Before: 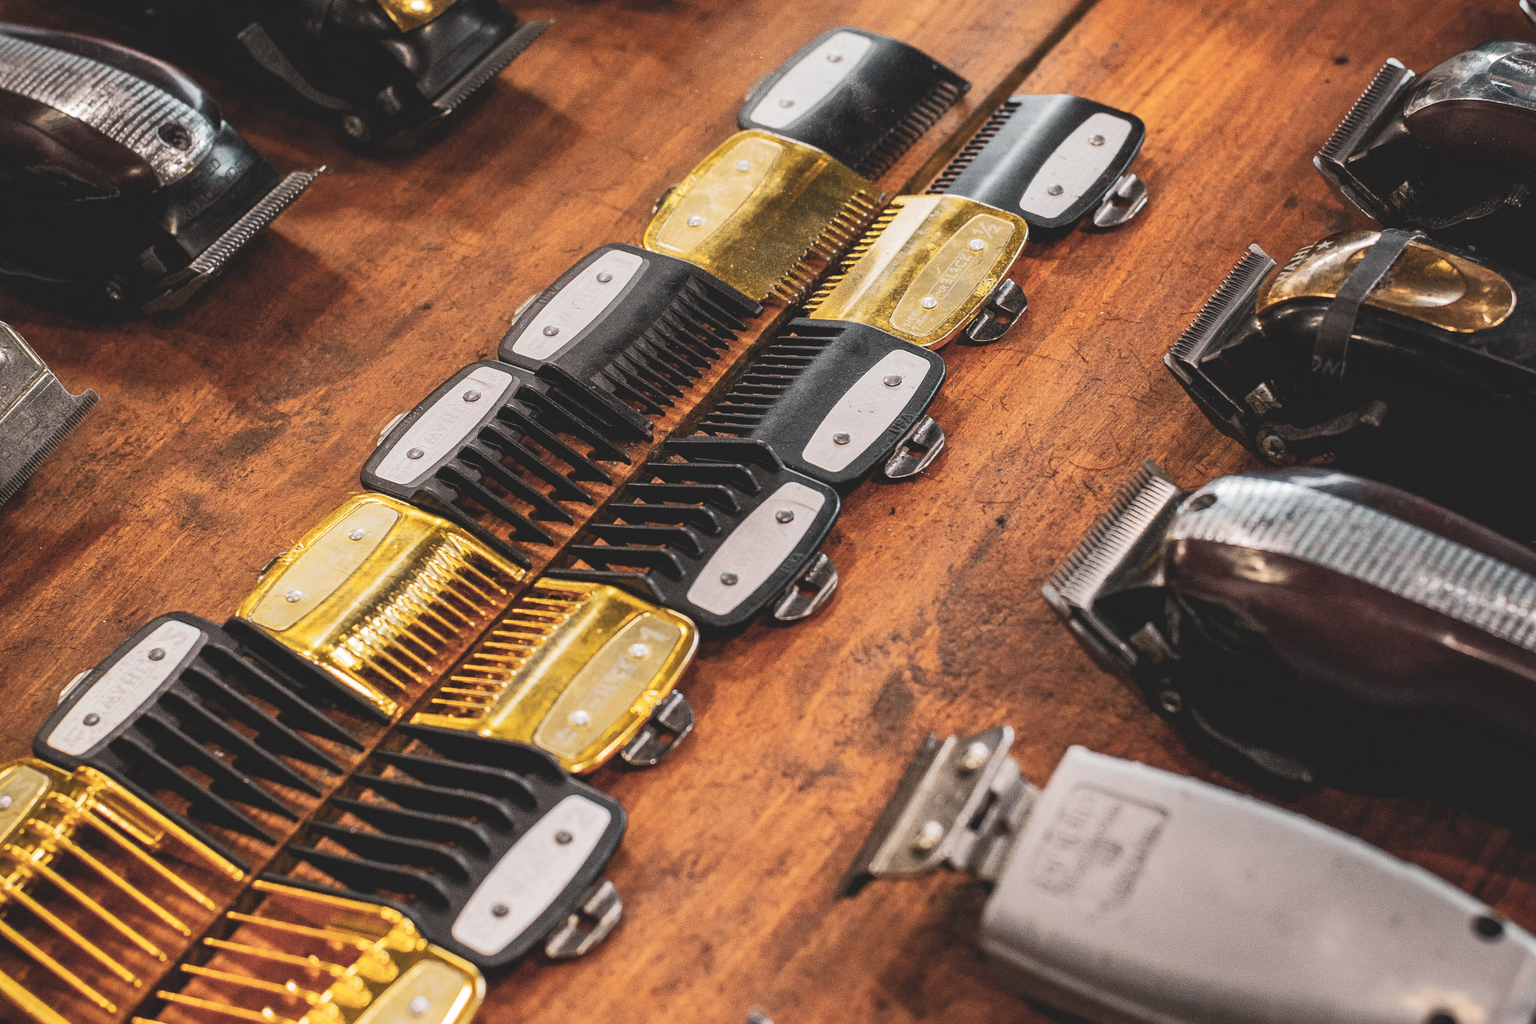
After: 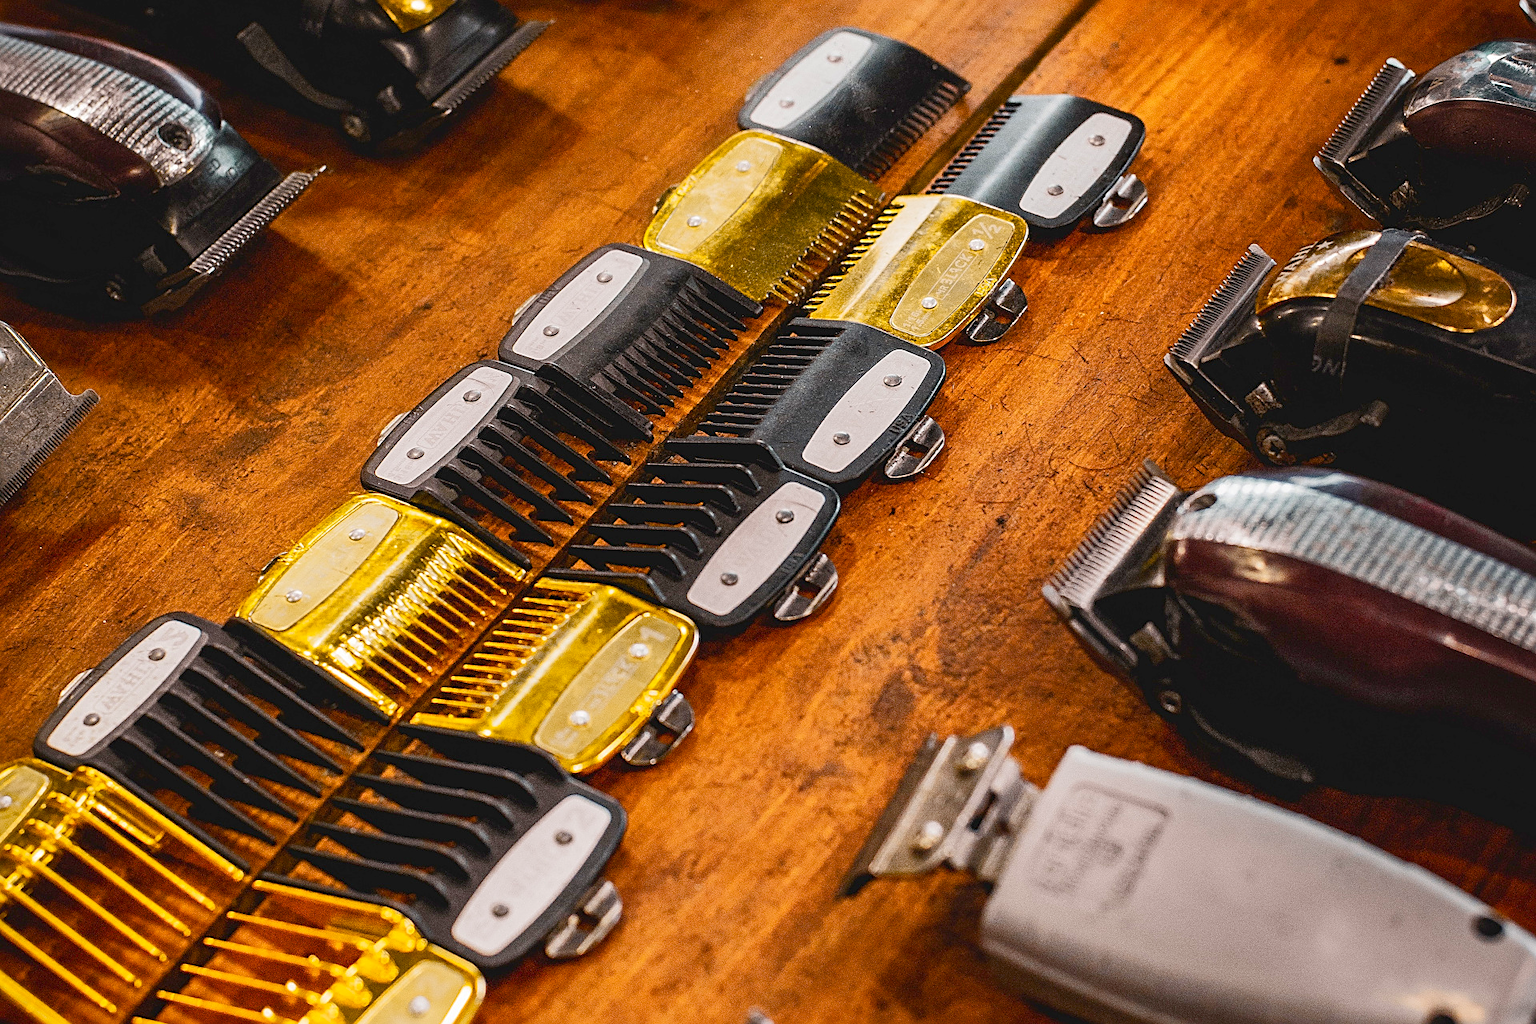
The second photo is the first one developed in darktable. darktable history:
color balance rgb: global offset › luminance -0.878%, linear chroma grading › global chroma 15.558%, perceptual saturation grading › global saturation 45.556%, perceptual saturation grading › highlights -50.34%, perceptual saturation grading › shadows 30.852%, global vibrance 20%
sharpen: on, module defaults
